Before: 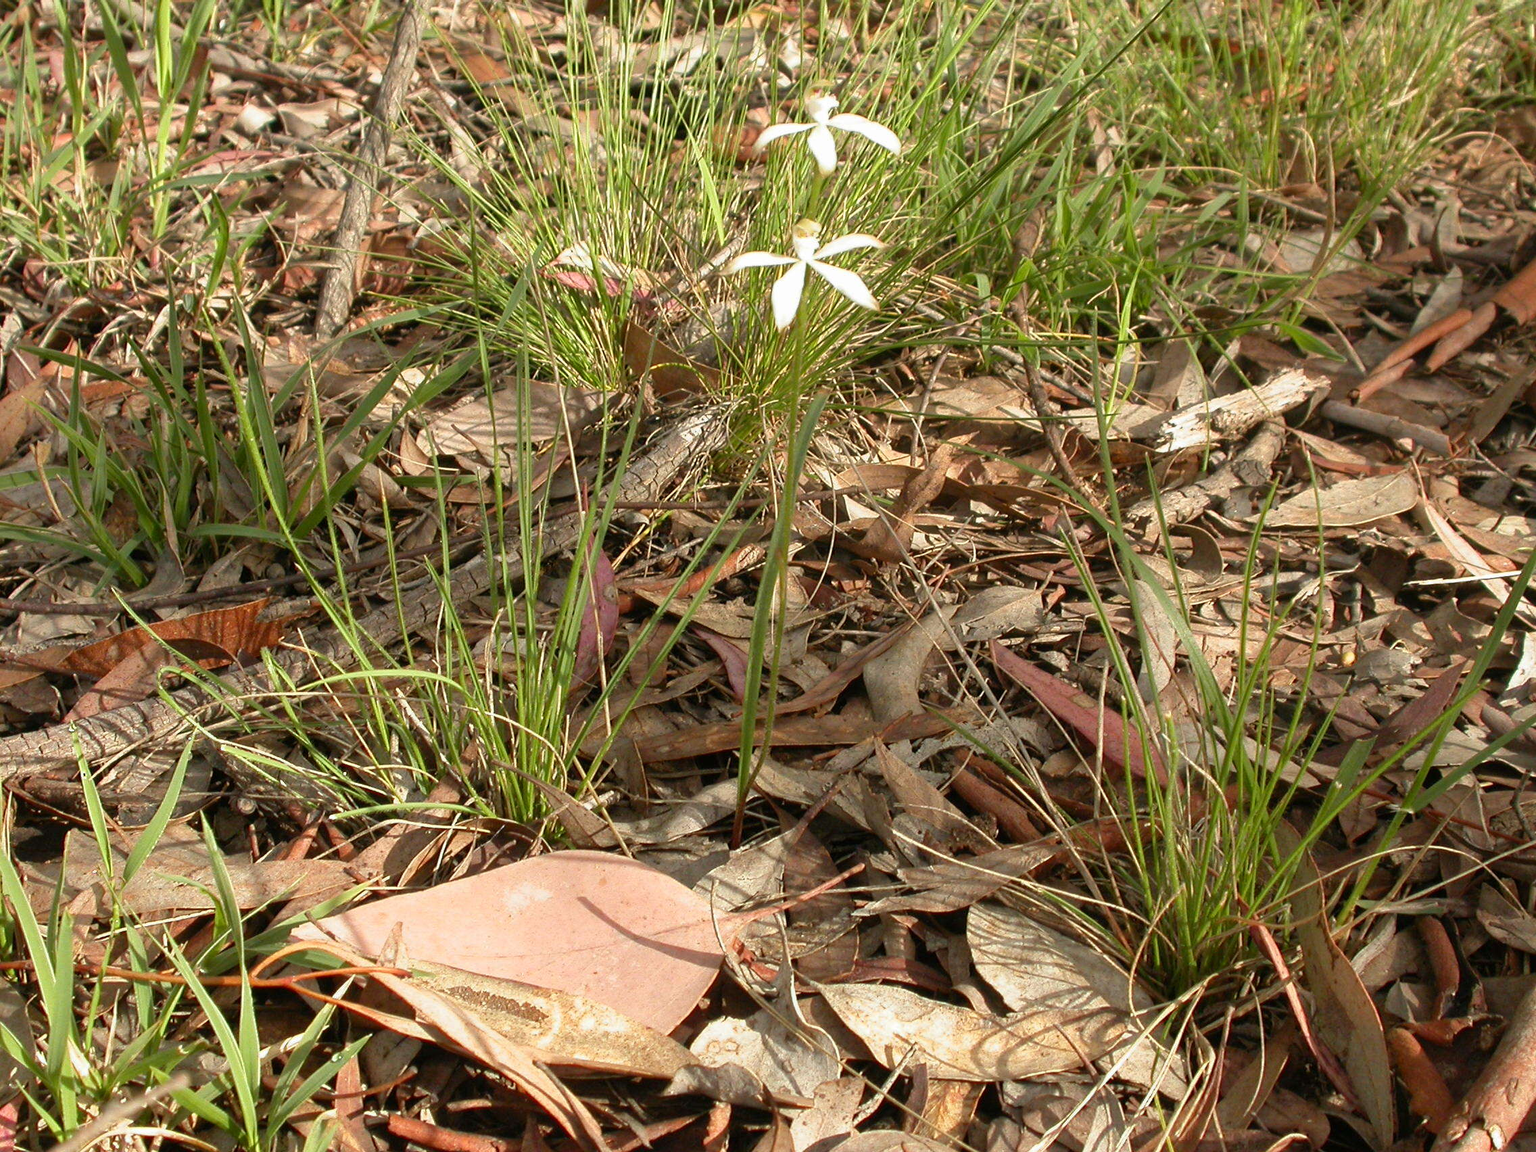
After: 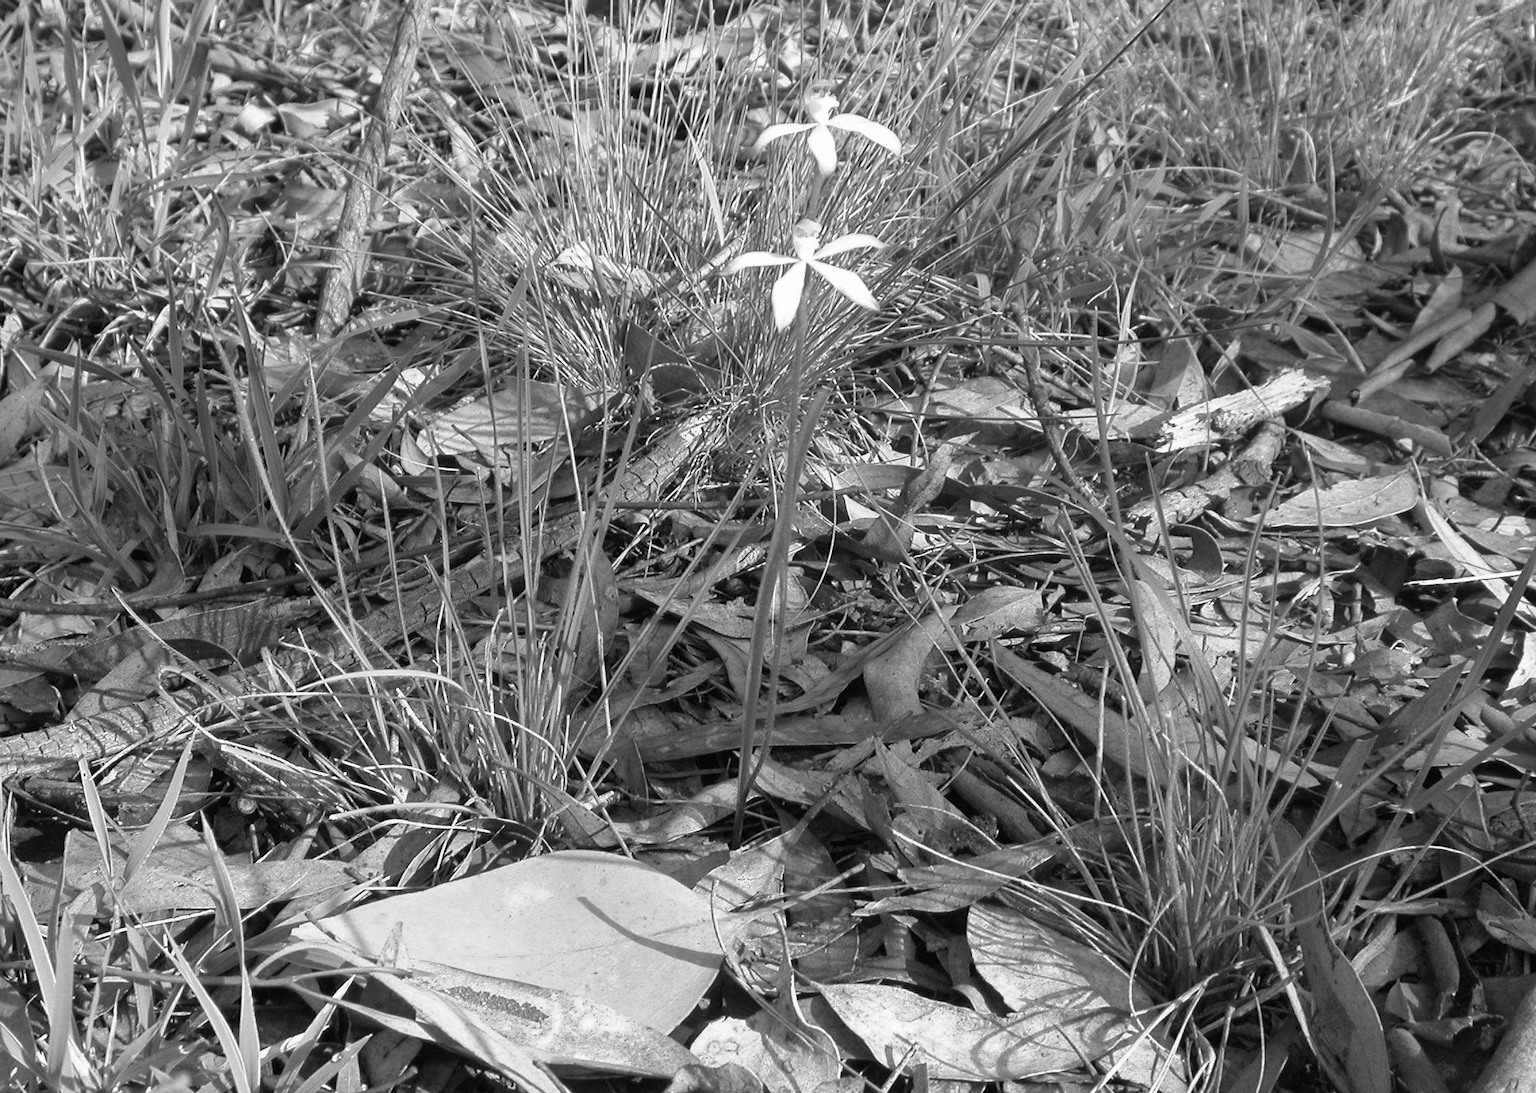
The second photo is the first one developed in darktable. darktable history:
contrast brightness saturation: saturation -1
crop and rotate: top 0%, bottom 5.097%
